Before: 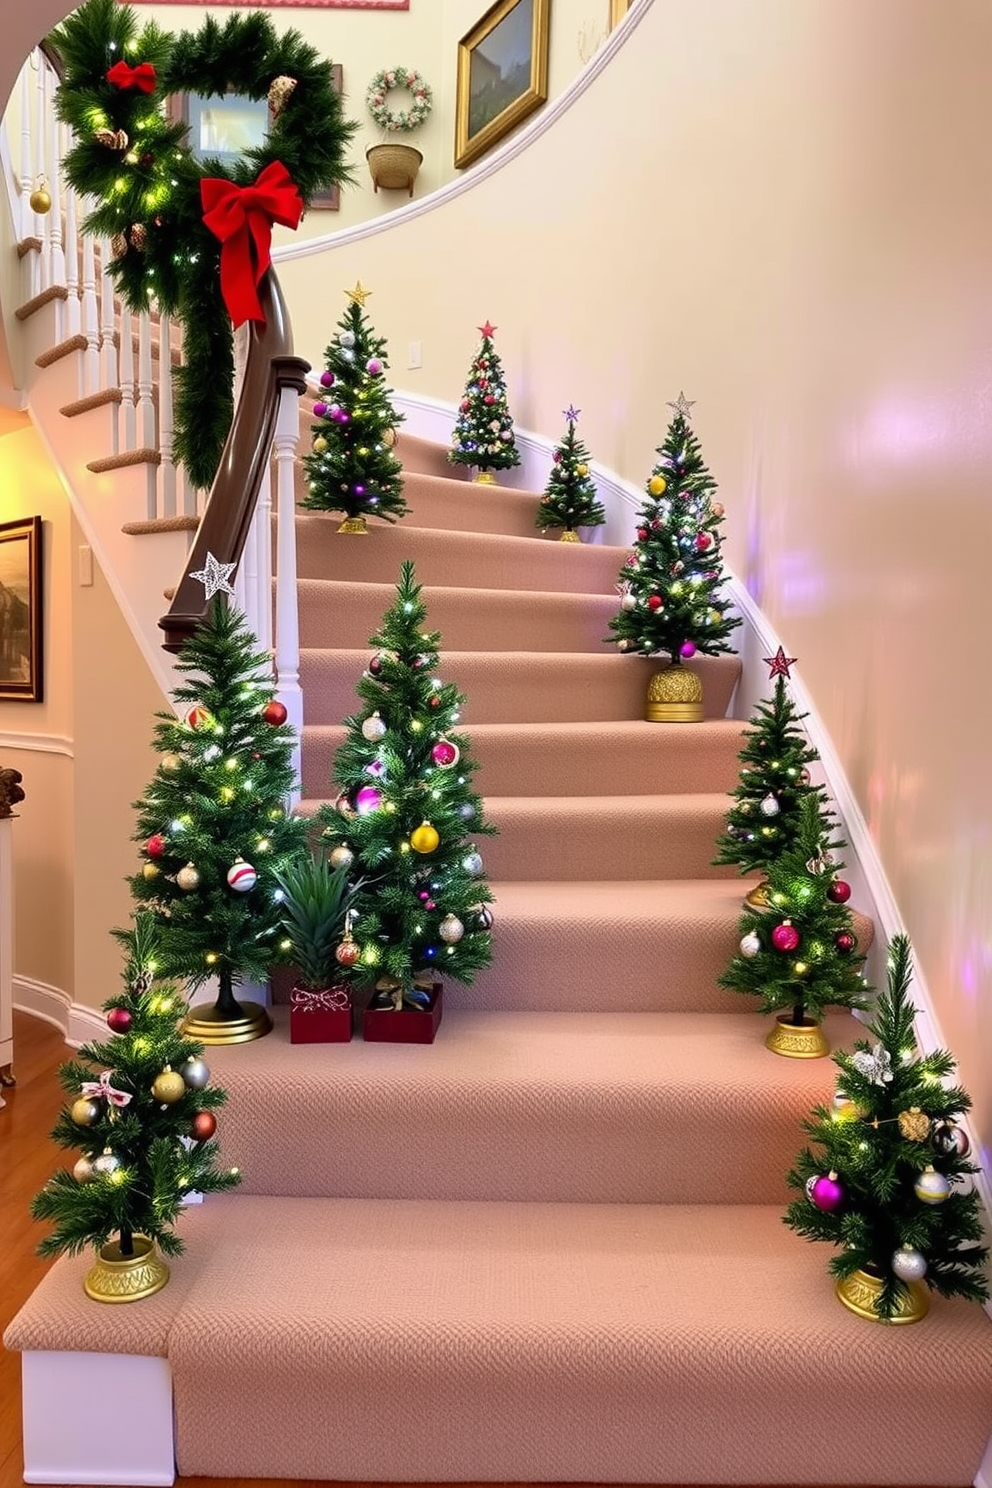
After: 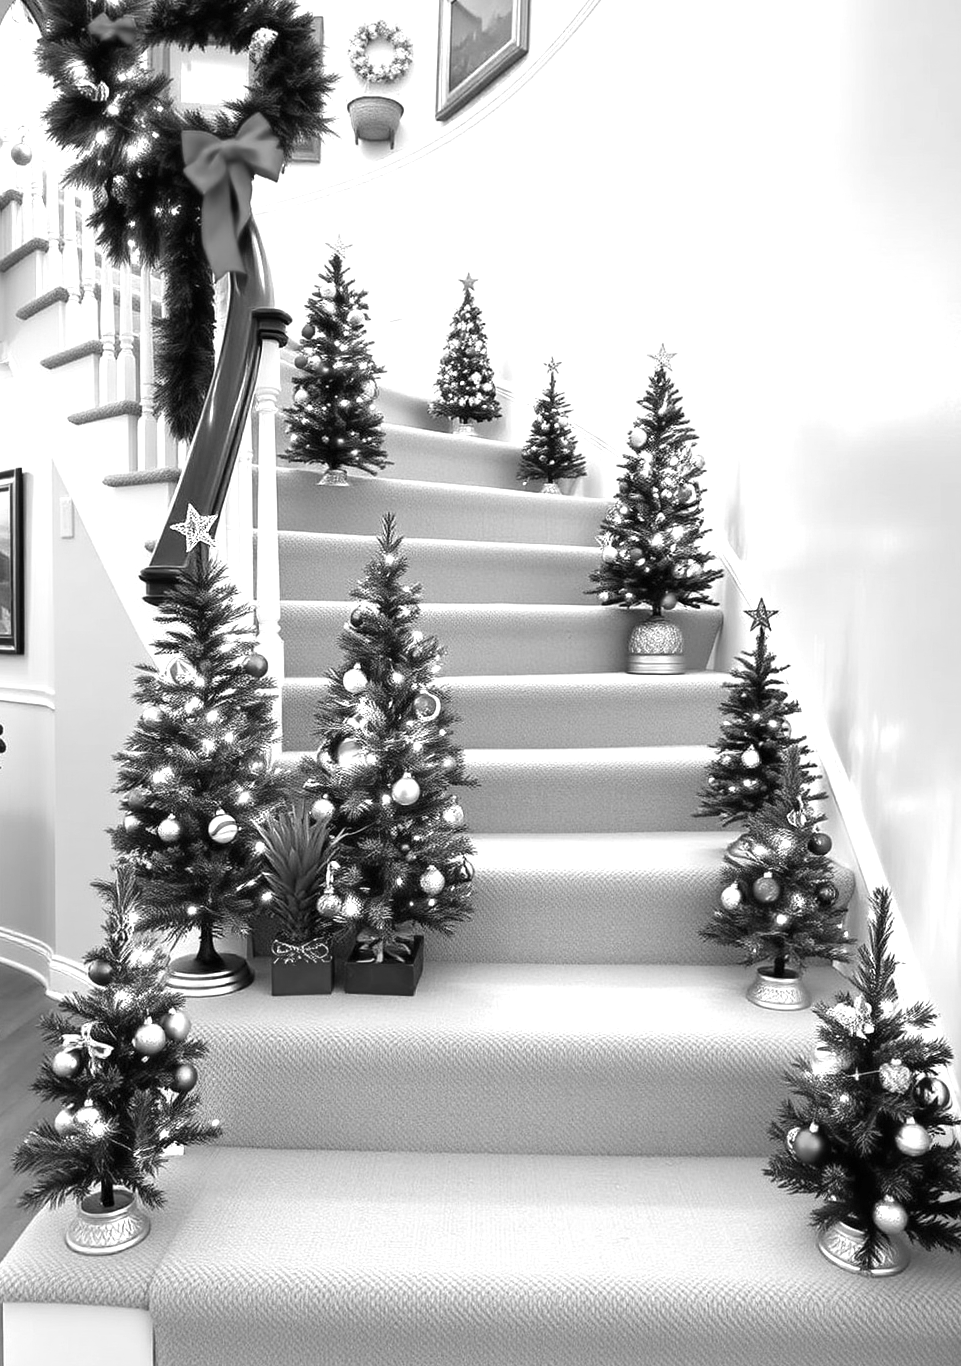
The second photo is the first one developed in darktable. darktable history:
exposure: exposure 0.95 EV, compensate highlight preservation false
crop: left 1.964%, top 3.251%, right 1.122%, bottom 4.933%
contrast brightness saturation: saturation -1
monochrome: a -3.63, b -0.465
